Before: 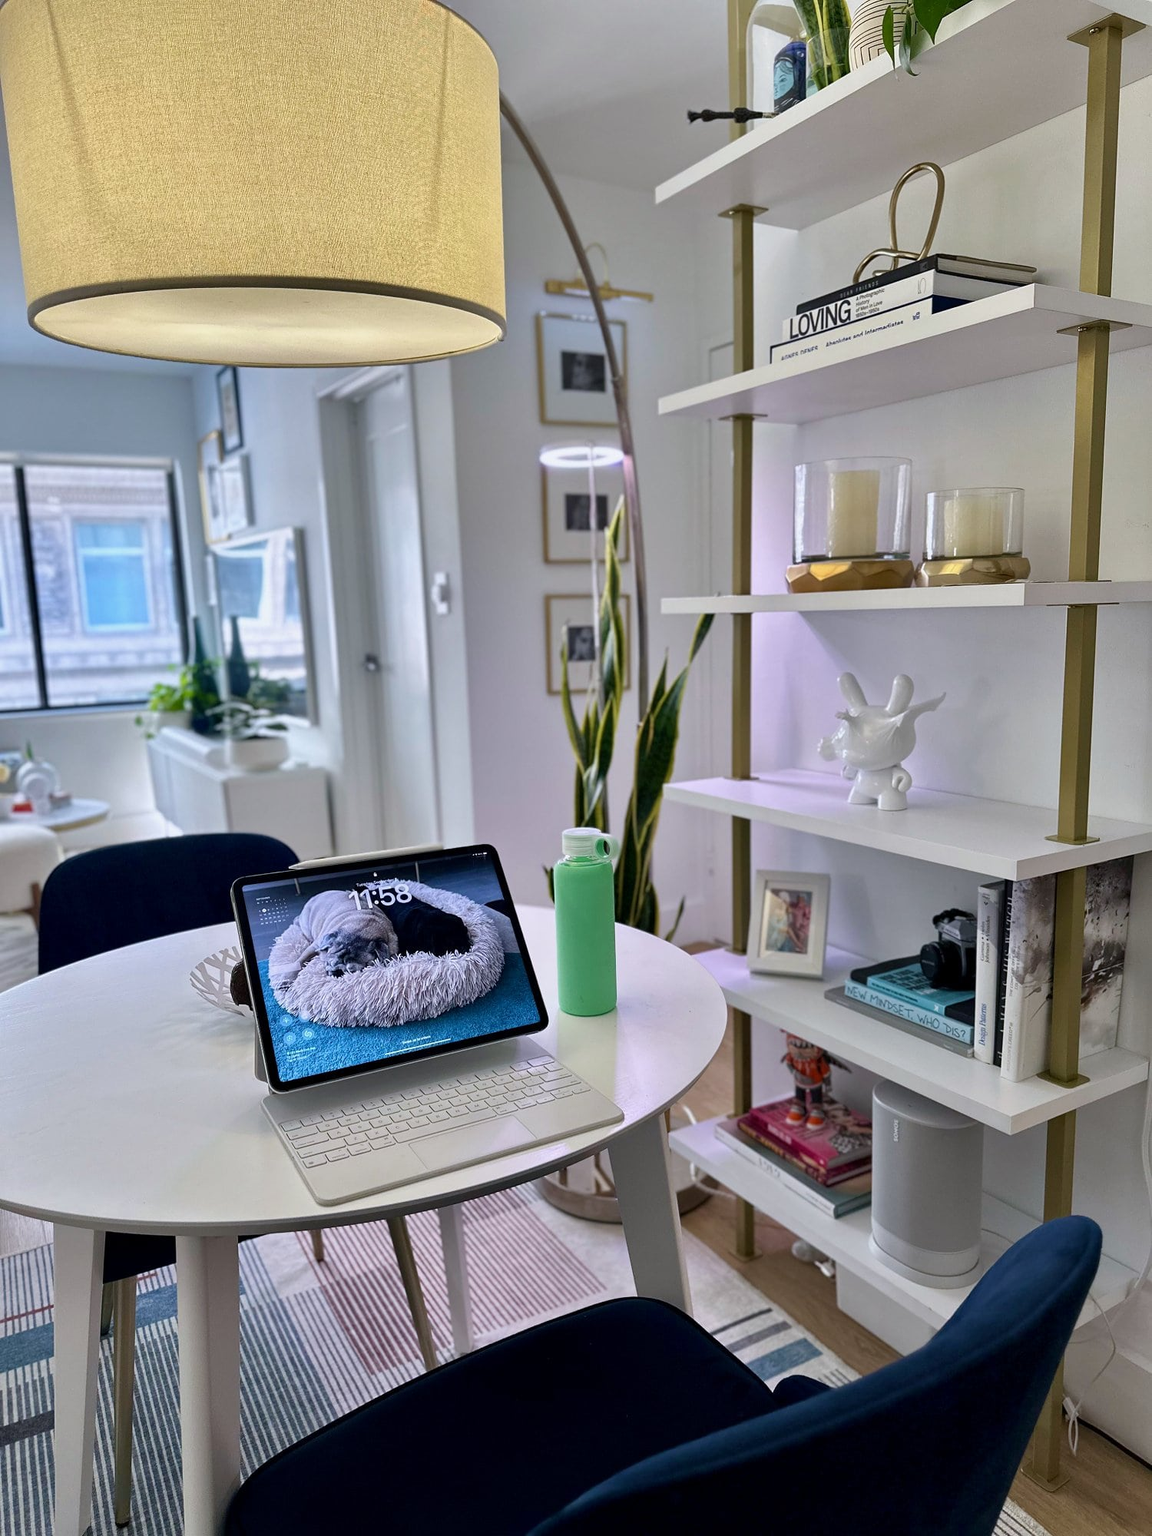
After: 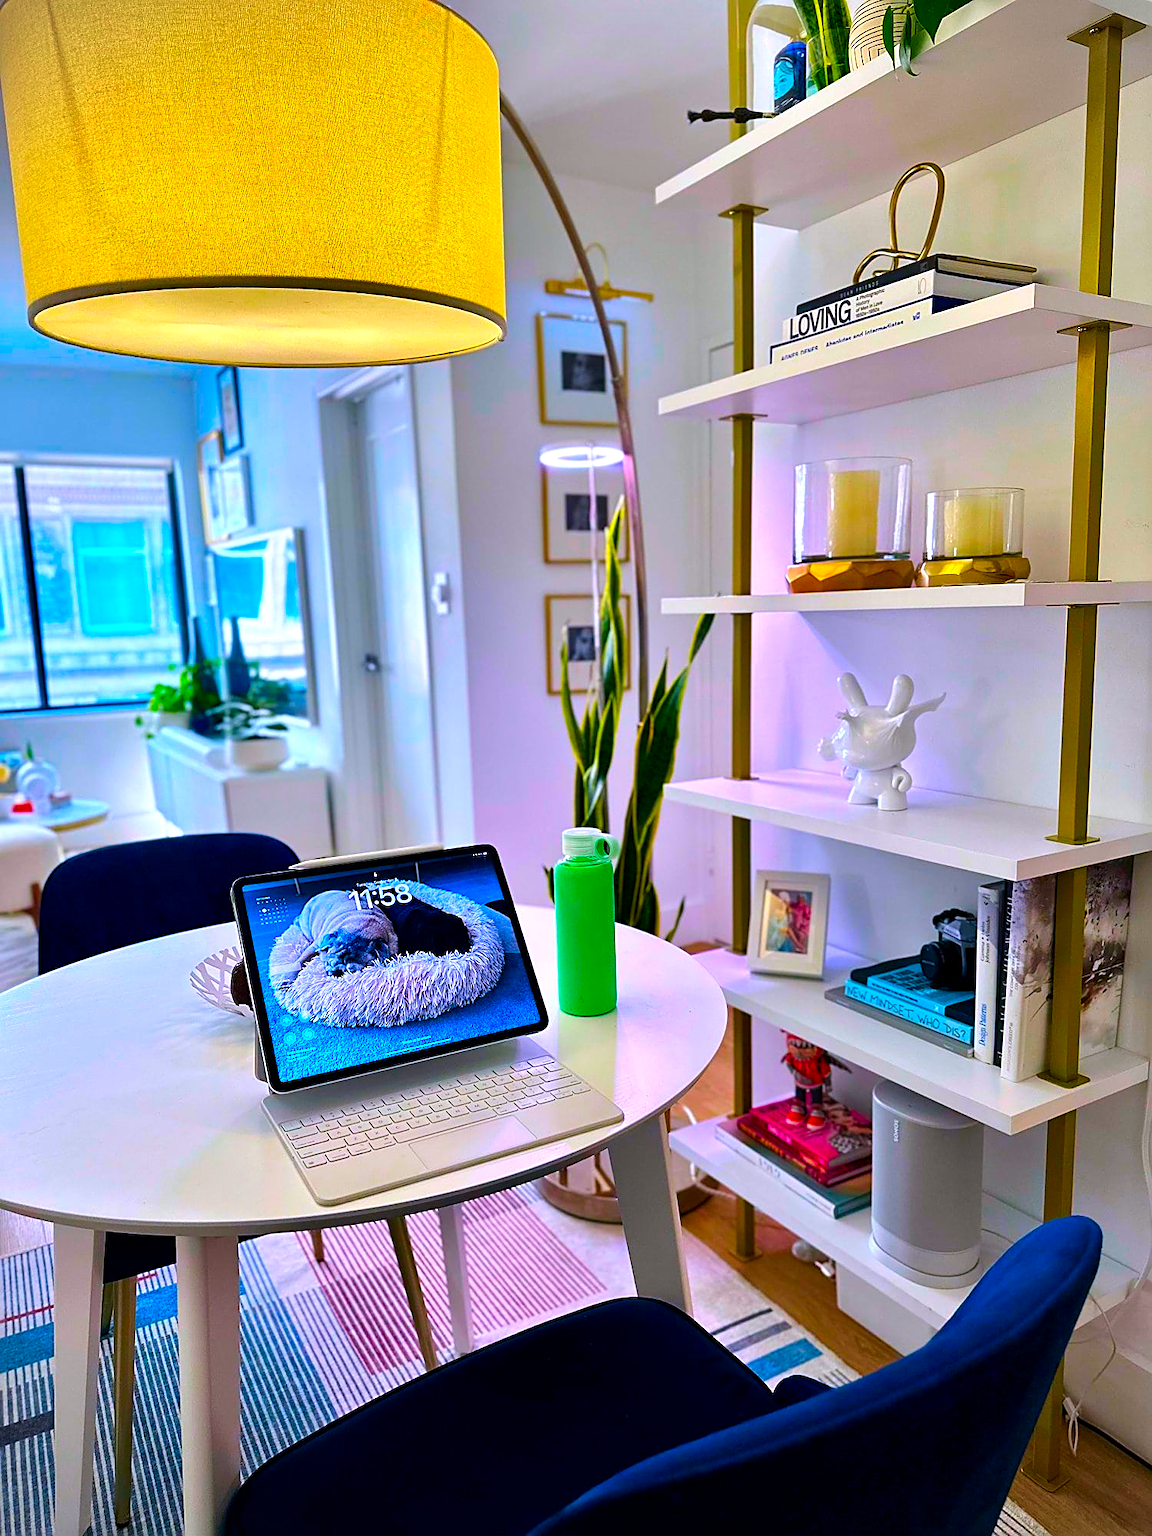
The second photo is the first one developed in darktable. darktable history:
tone equalizer: -8 EV -0.417 EV, -7 EV -0.389 EV, -6 EV -0.333 EV, -5 EV -0.222 EV, -3 EV 0.222 EV, -2 EV 0.333 EV, -1 EV 0.389 EV, +0 EV 0.417 EV, edges refinement/feathering 500, mask exposure compensation -1.25 EV, preserve details no
vignetting: fall-off start 92.6%, brightness -0.52, saturation -0.51, center (-0.012, 0)
color balance rgb: perceptual saturation grading › global saturation 20%, global vibrance 20%
color correction: highlights a* 1.59, highlights b* -1.7, saturation 2.48
sharpen: on, module defaults
